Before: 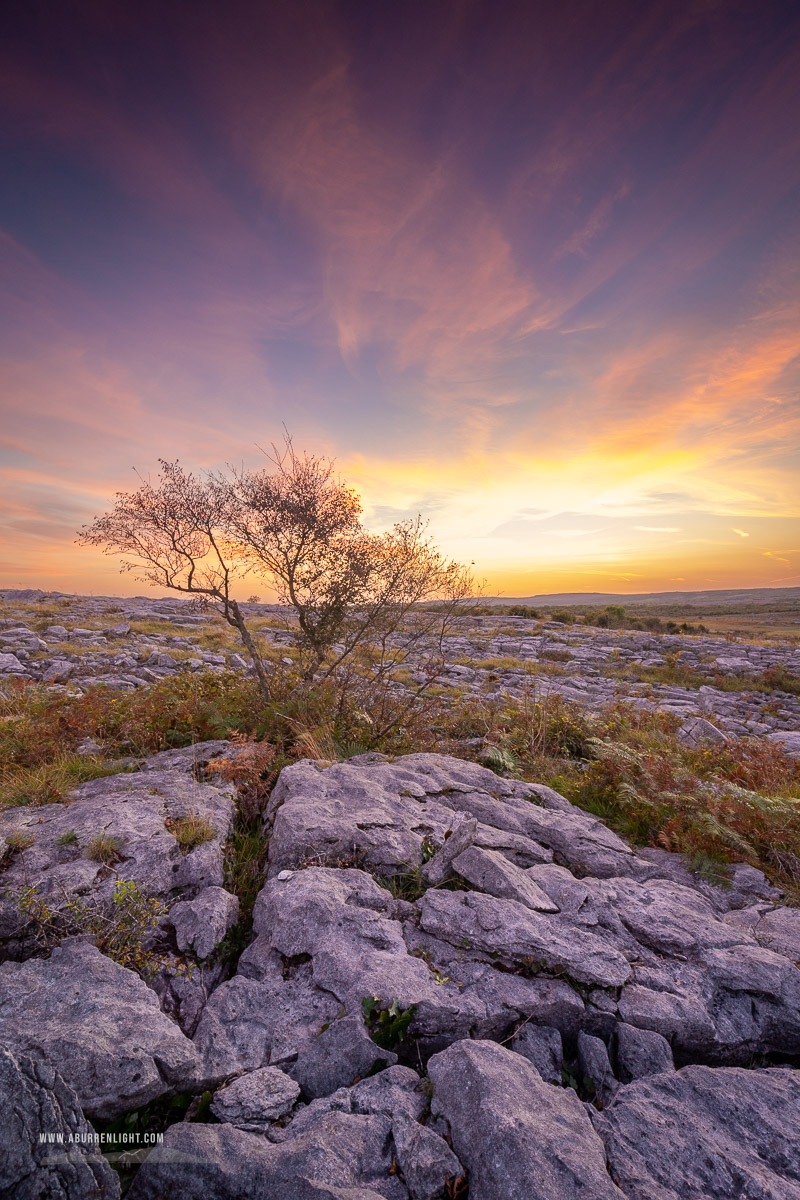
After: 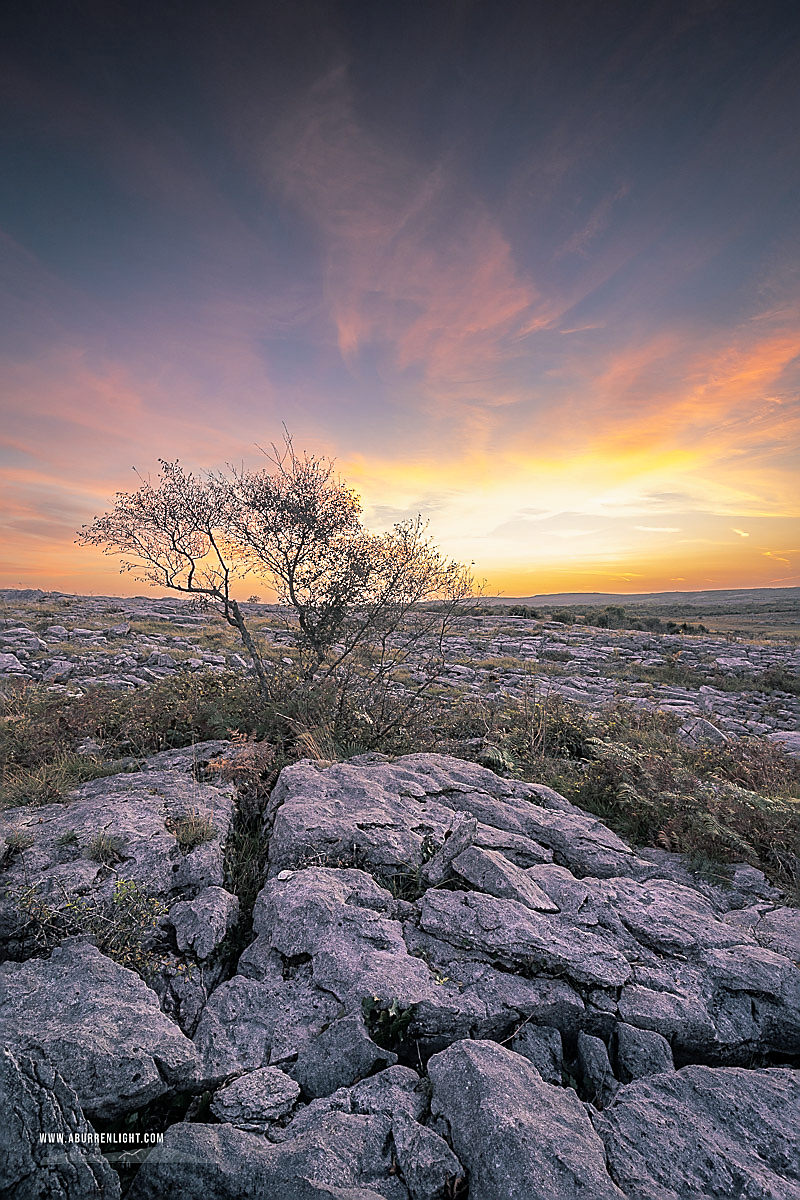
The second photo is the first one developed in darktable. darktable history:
split-toning: shadows › hue 205.2°, shadows › saturation 0.29, highlights › hue 50.4°, highlights › saturation 0.38, balance -49.9
sharpen: radius 1.4, amount 1.25, threshold 0.7
